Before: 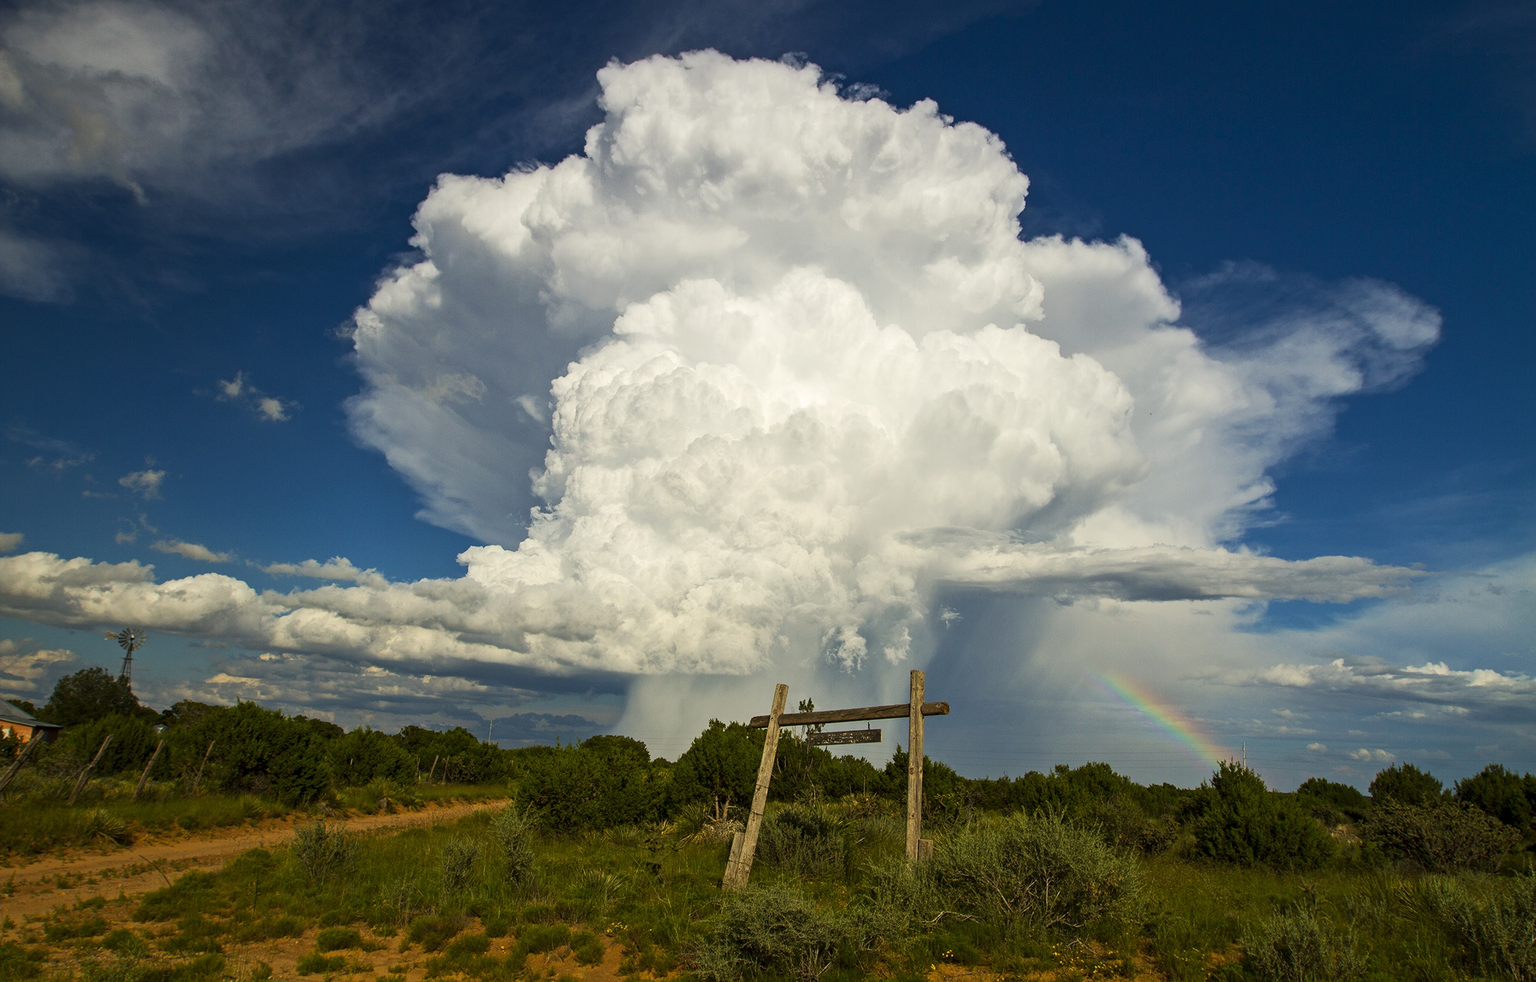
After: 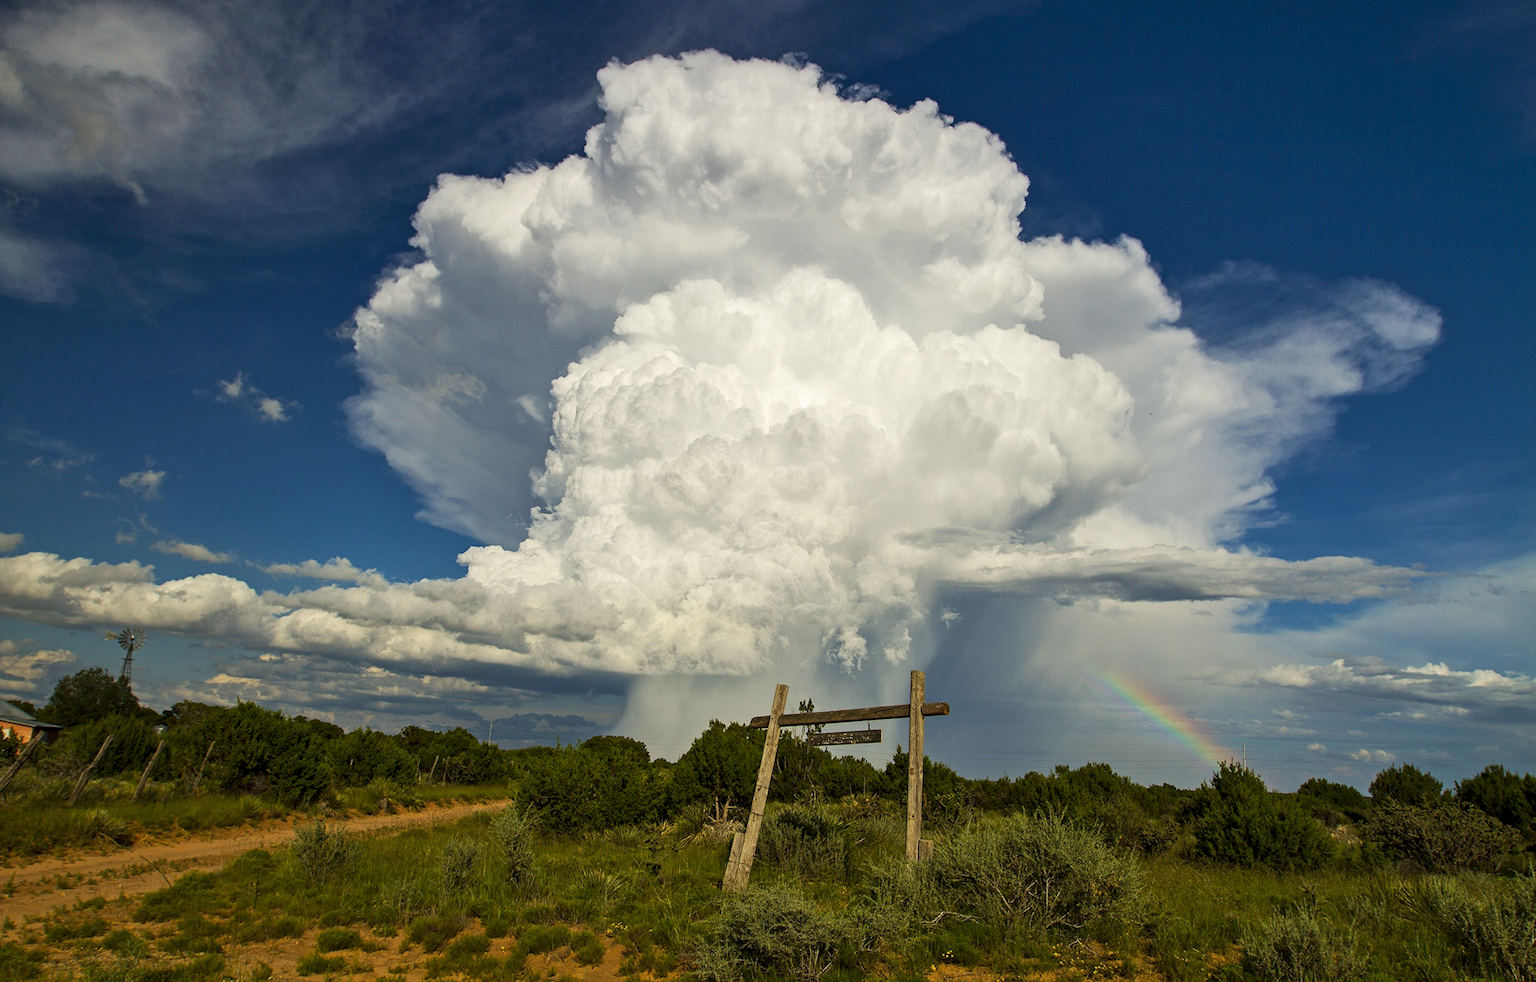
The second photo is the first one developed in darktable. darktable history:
shadows and highlights: shadows 37.31, highlights -28.04, soften with gaussian
exposure: black level correction 0.001, compensate highlight preservation false
